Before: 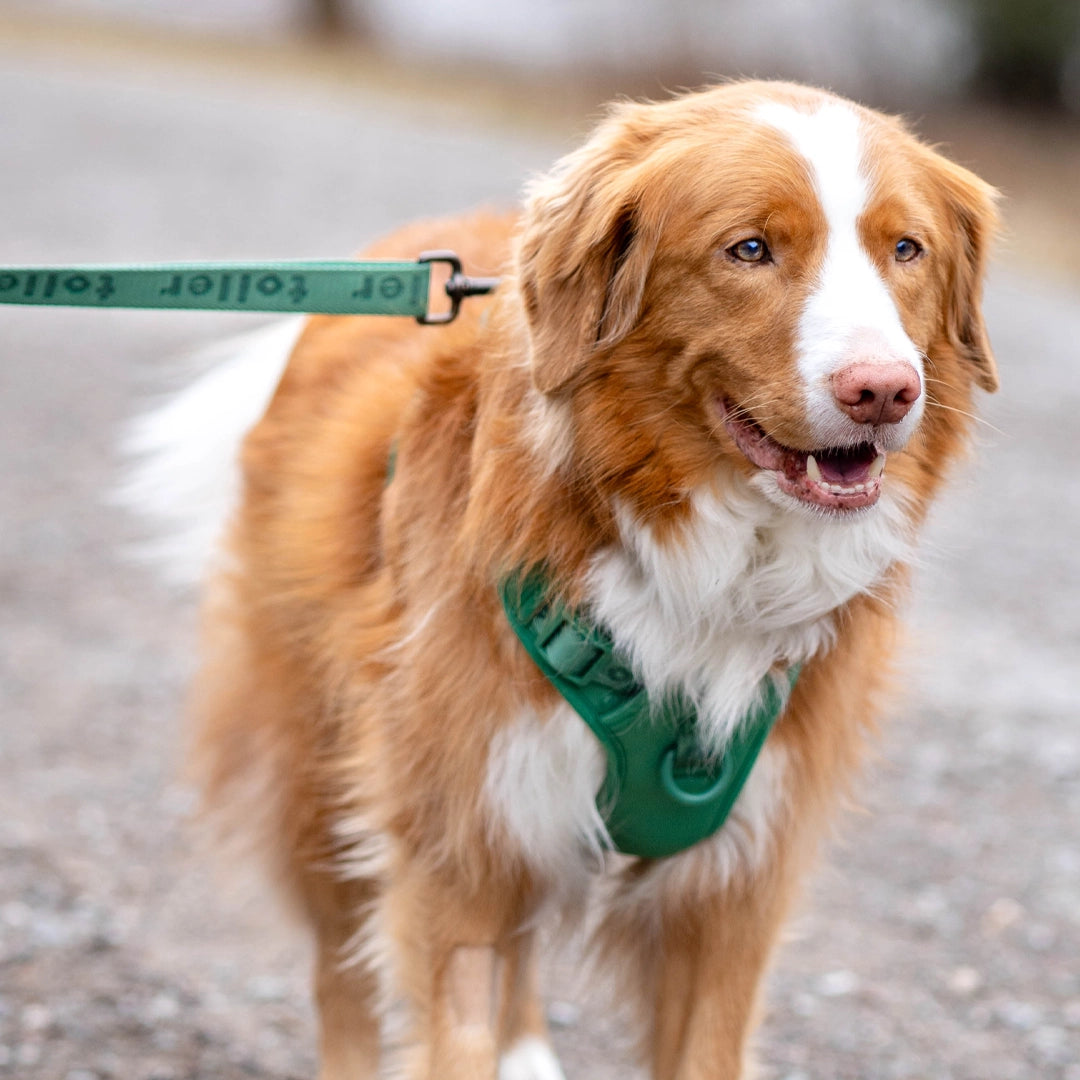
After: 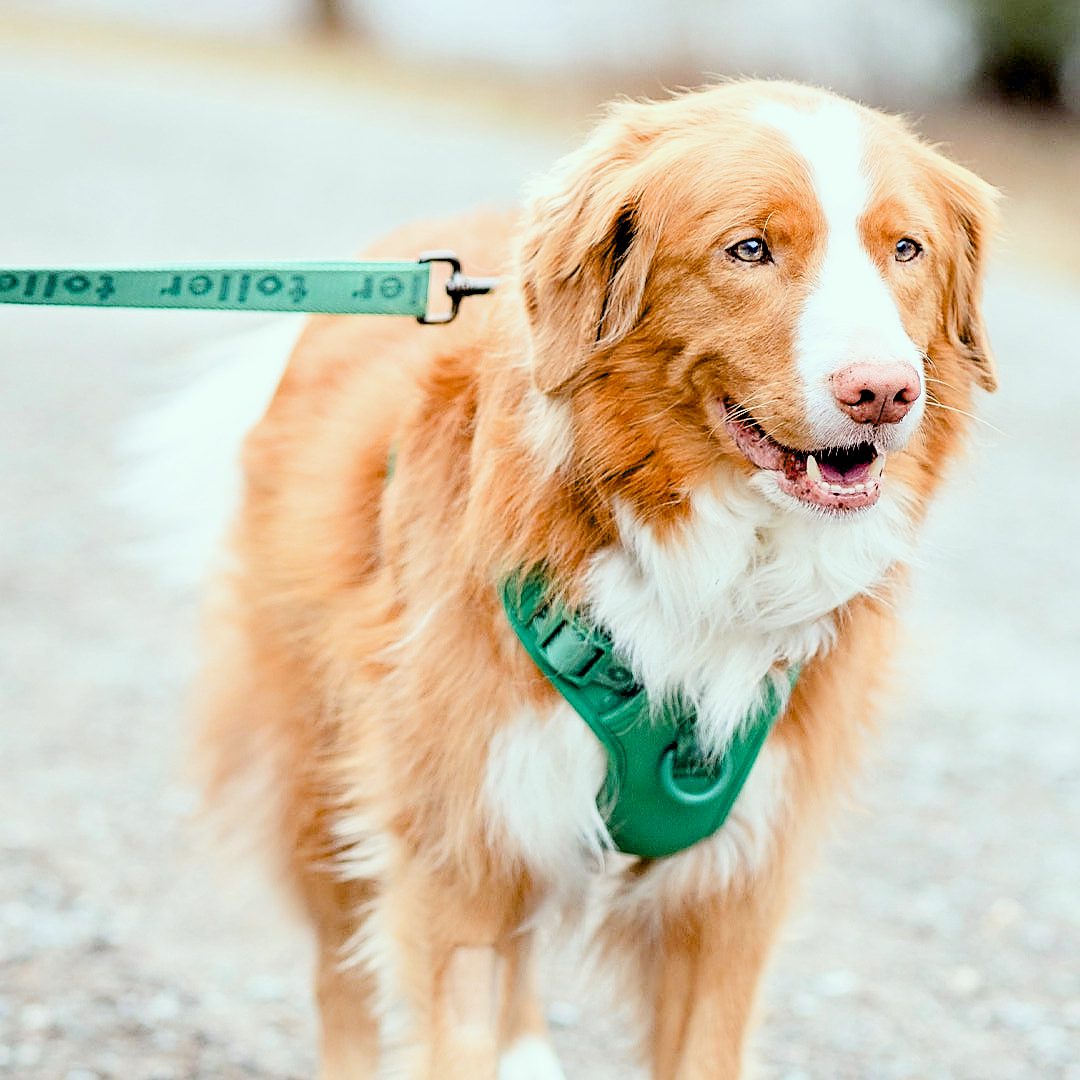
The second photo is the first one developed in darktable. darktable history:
exposure: black level correction 0.009, exposure 1.424 EV, compensate highlight preservation false
color correction: highlights a* -6.73, highlights b* 0.791
filmic rgb: black relative exposure -7.65 EV, white relative exposure 4.56 EV, hardness 3.61
sharpen: radius 1.381, amount 1.235, threshold 0.848
